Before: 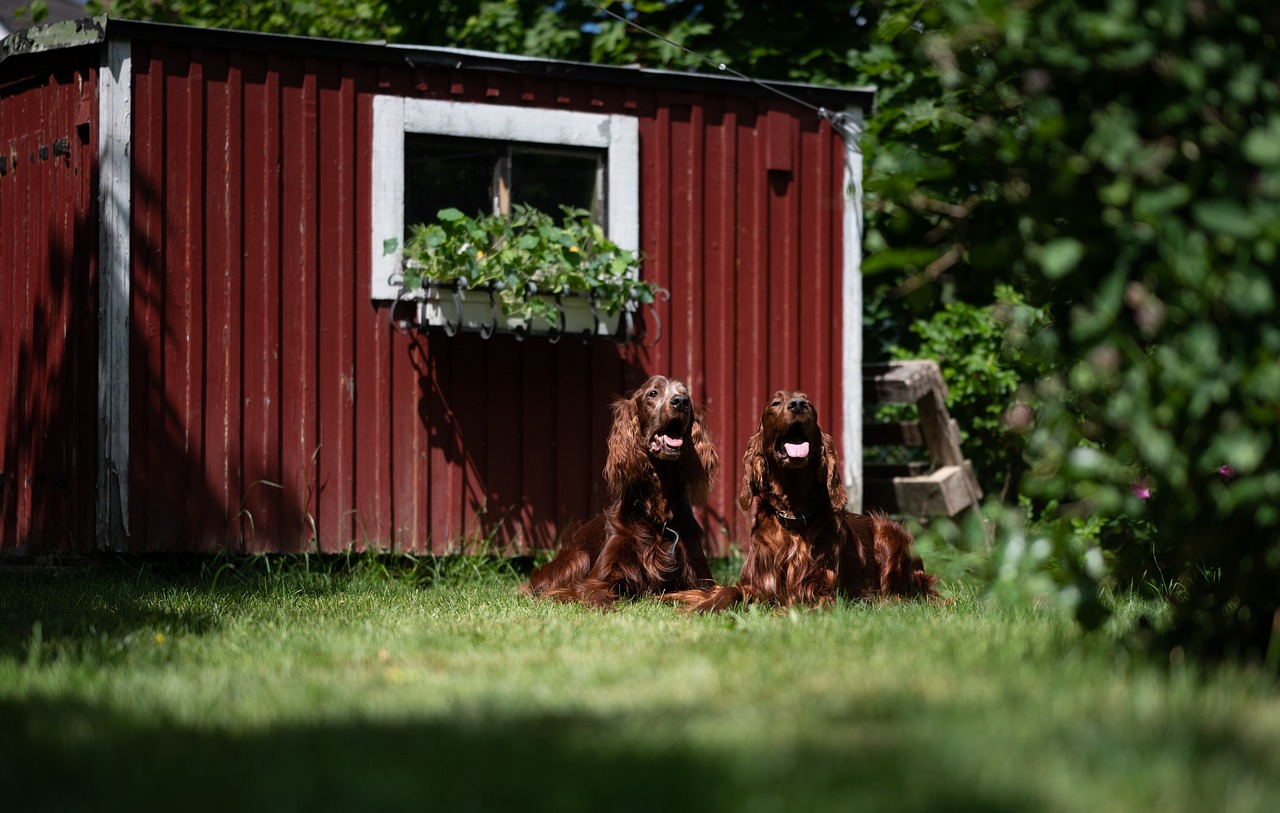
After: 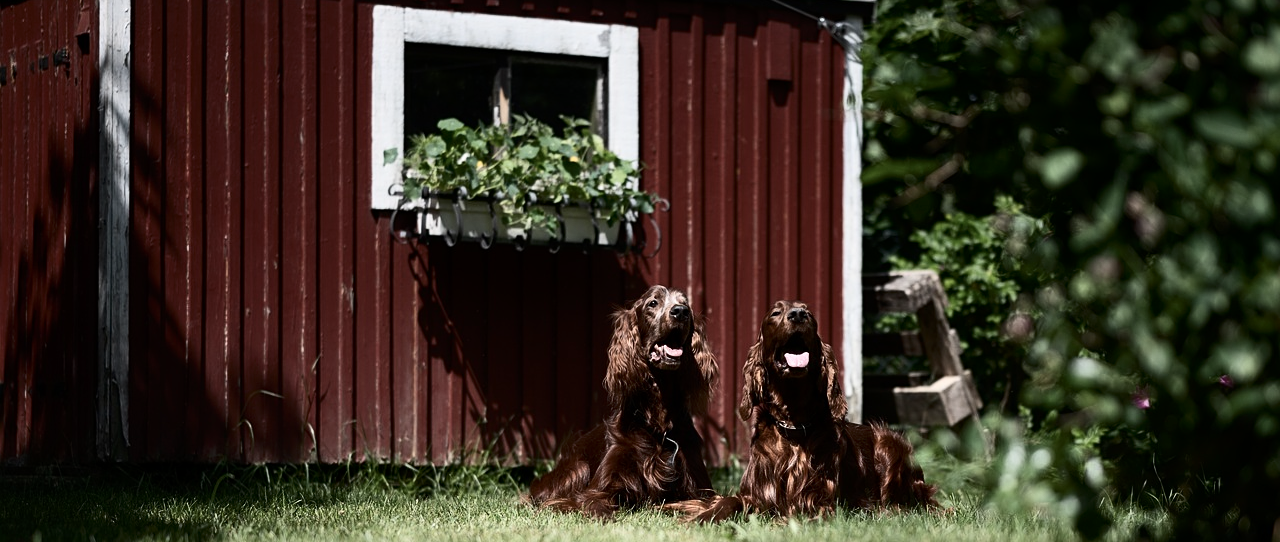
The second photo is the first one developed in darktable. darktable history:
contrast brightness saturation: contrast 0.25, saturation -0.31
crop: top 11.166%, bottom 22.168%
sharpen: amount 0.2
rotate and perspective: automatic cropping off
